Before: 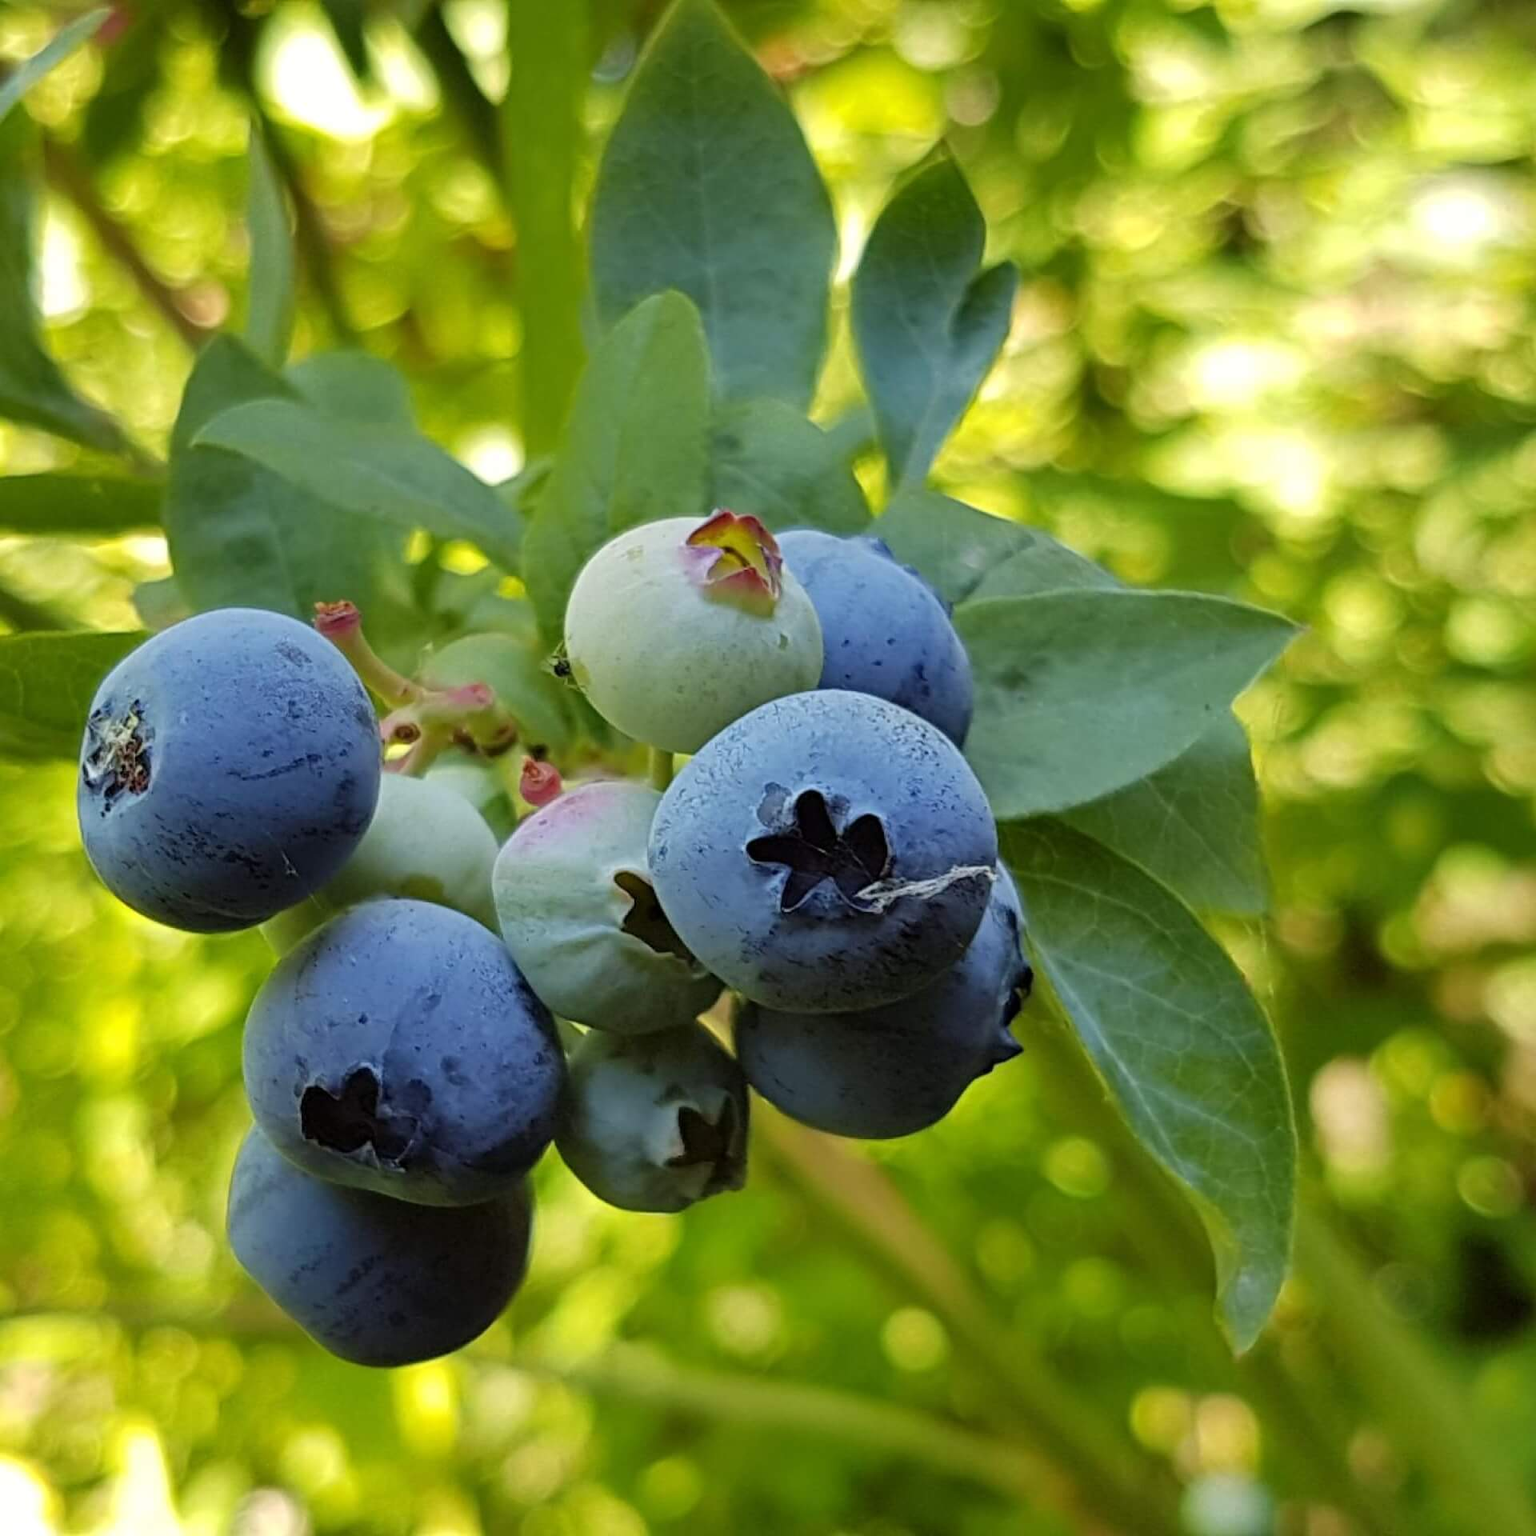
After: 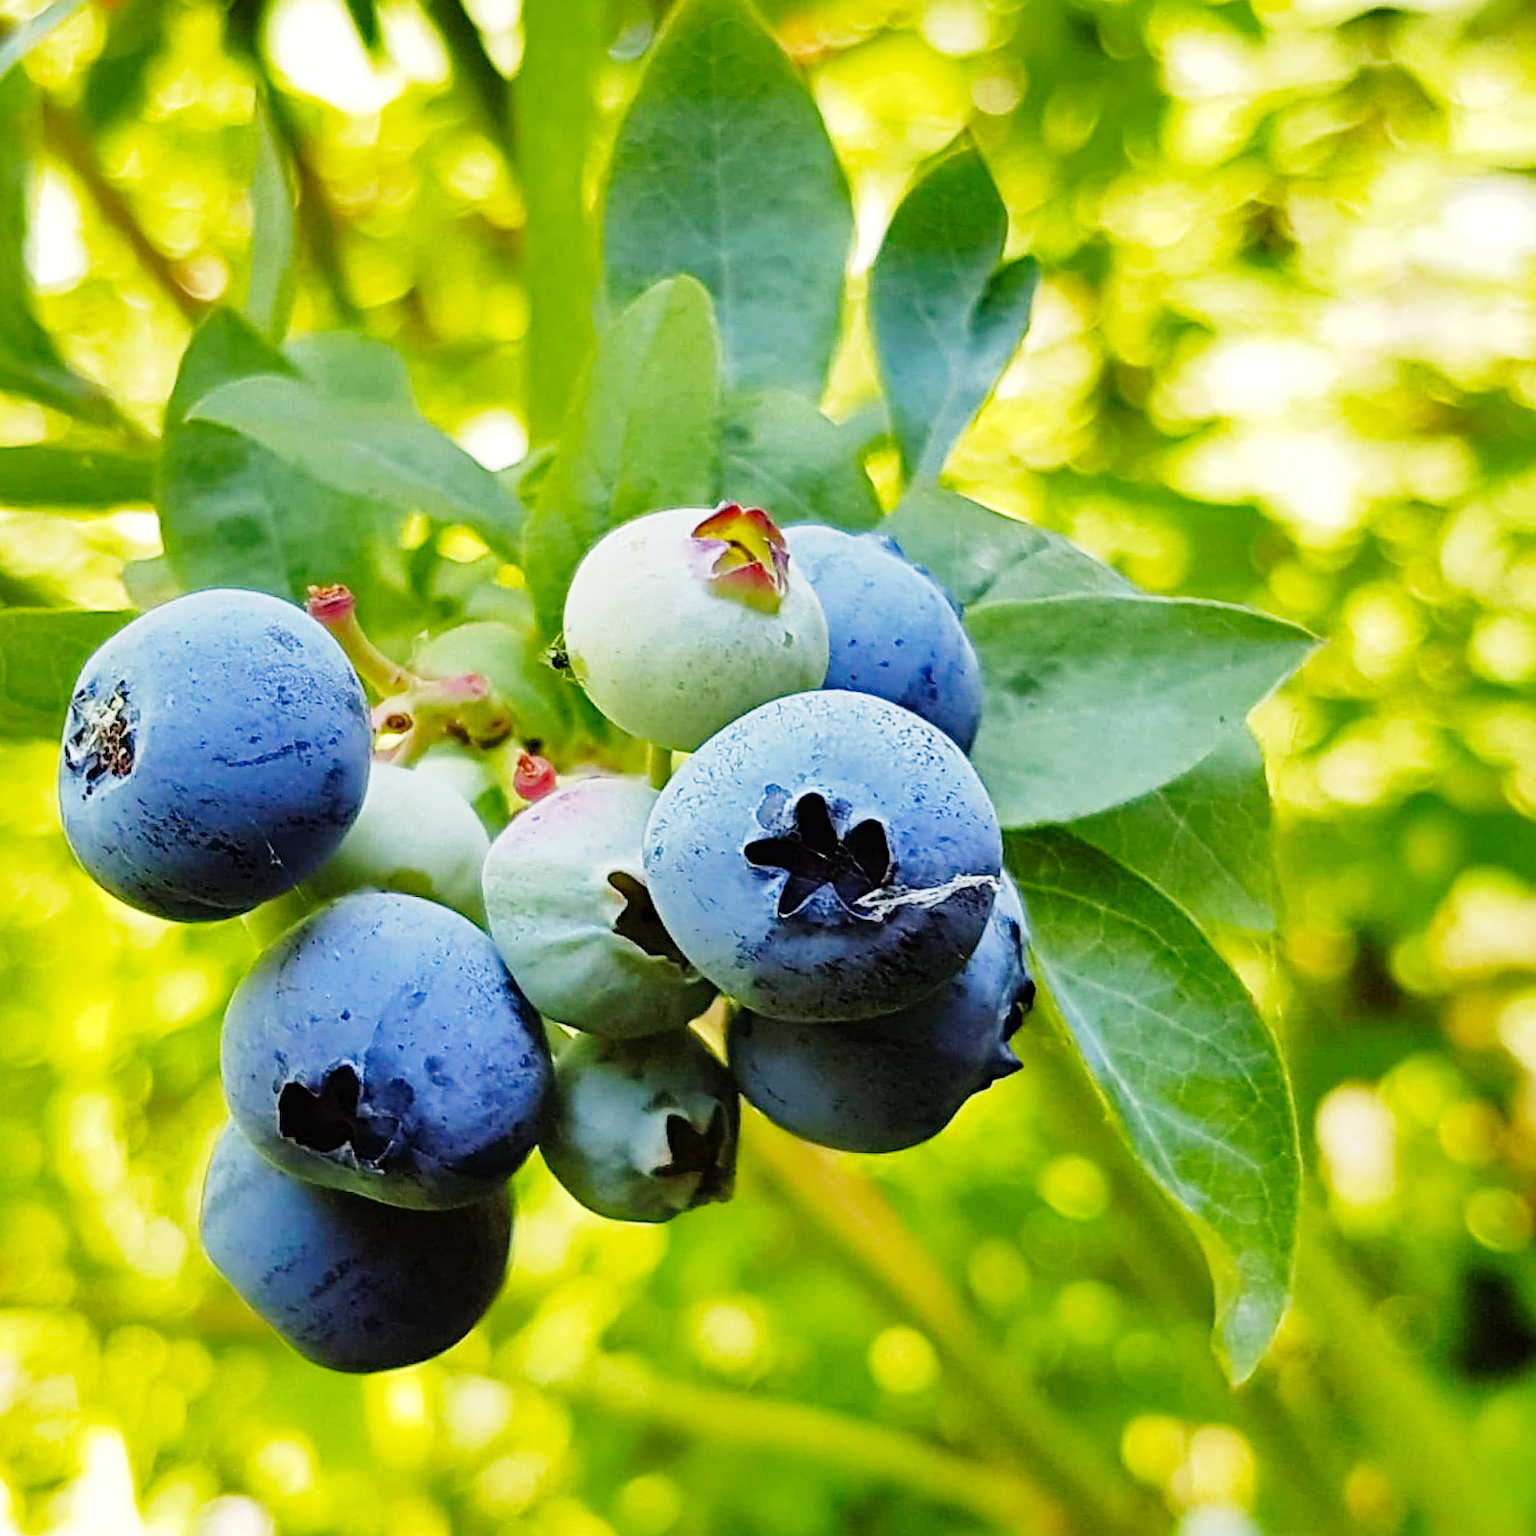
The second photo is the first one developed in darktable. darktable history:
sharpen: on, module defaults
shadows and highlights: shadows 29.95
crop and rotate: angle -1.61°
base curve: curves: ch0 [(0, 0) (0, 0.001) (0.001, 0.001) (0.004, 0.002) (0.007, 0.004) (0.015, 0.013) (0.033, 0.045) (0.052, 0.096) (0.075, 0.17) (0.099, 0.241) (0.163, 0.42) (0.219, 0.55) (0.259, 0.616) (0.327, 0.722) (0.365, 0.765) (0.522, 0.873) (0.547, 0.881) (0.689, 0.919) (0.826, 0.952) (1, 1)], preserve colors none
